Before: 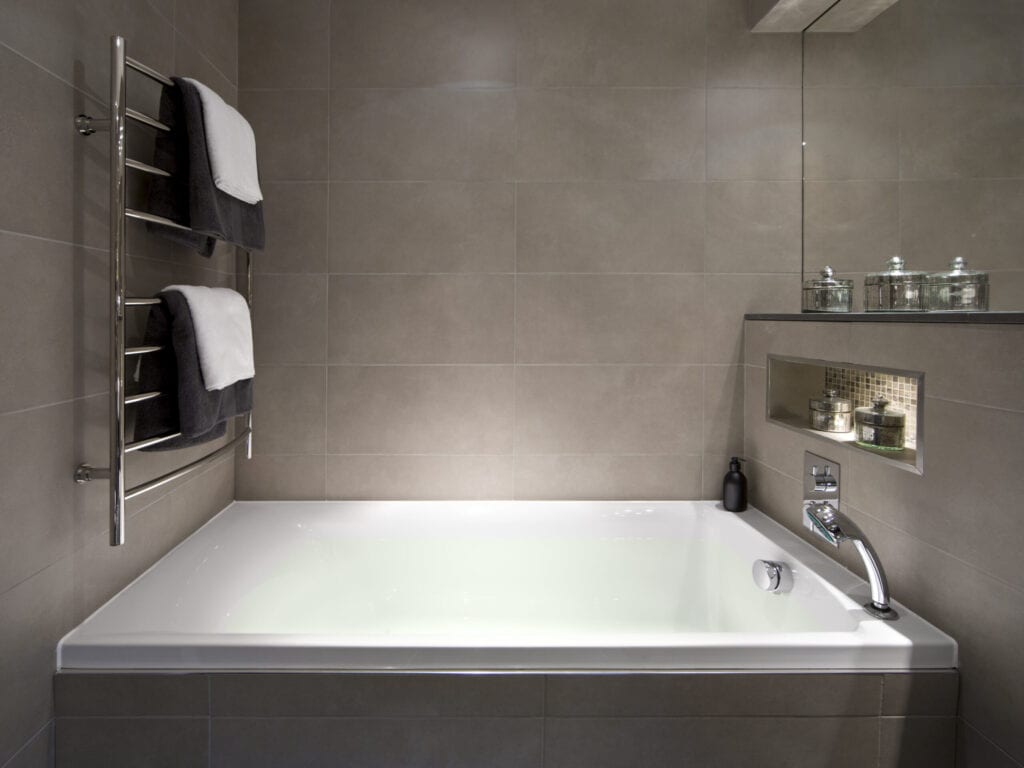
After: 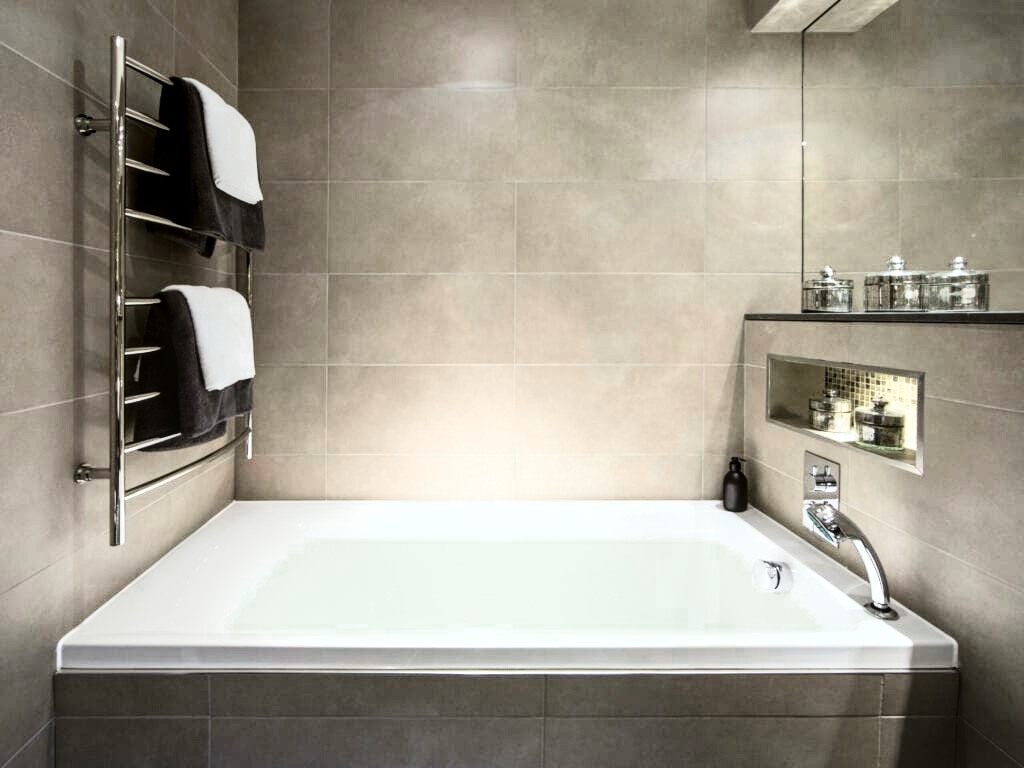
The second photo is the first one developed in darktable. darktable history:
local contrast: on, module defaults
color balance: lift [1.004, 1.002, 1.002, 0.998], gamma [1, 1.007, 1.002, 0.993], gain [1, 0.977, 1.013, 1.023], contrast -3.64%
color zones: curves: ch0 [(0, 0.533) (0.126, 0.533) (0.234, 0.533) (0.368, 0.357) (0.5, 0.5) (0.625, 0.5) (0.74, 0.637) (0.875, 0.5)]; ch1 [(0.004, 0.708) (0.129, 0.662) (0.25, 0.5) (0.375, 0.331) (0.496, 0.396) (0.625, 0.649) (0.739, 0.26) (0.875, 0.5) (1, 0.478)]; ch2 [(0, 0.409) (0.132, 0.403) (0.236, 0.558) (0.379, 0.448) (0.5, 0.5) (0.625, 0.5) (0.691, 0.39) (0.875, 0.5)]
rgb curve: curves: ch0 [(0, 0) (0.21, 0.15) (0.24, 0.21) (0.5, 0.75) (0.75, 0.96) (0.89, 0.99) (1, 1)]; ch1 [(0, 0.02) (0.21, 0.13) (0.25, 0.2) (0.5, 0.67) (0.75, 0.9) (0.89, 0.97) (1, 1)]; ch2 [(0, 0.02) (0.21, 0.13) (0.25, 0.2) (0.5, 0.67) (0.75, 0.9) (0.89, 0.97) (1, 1)], compensate middle gray true
